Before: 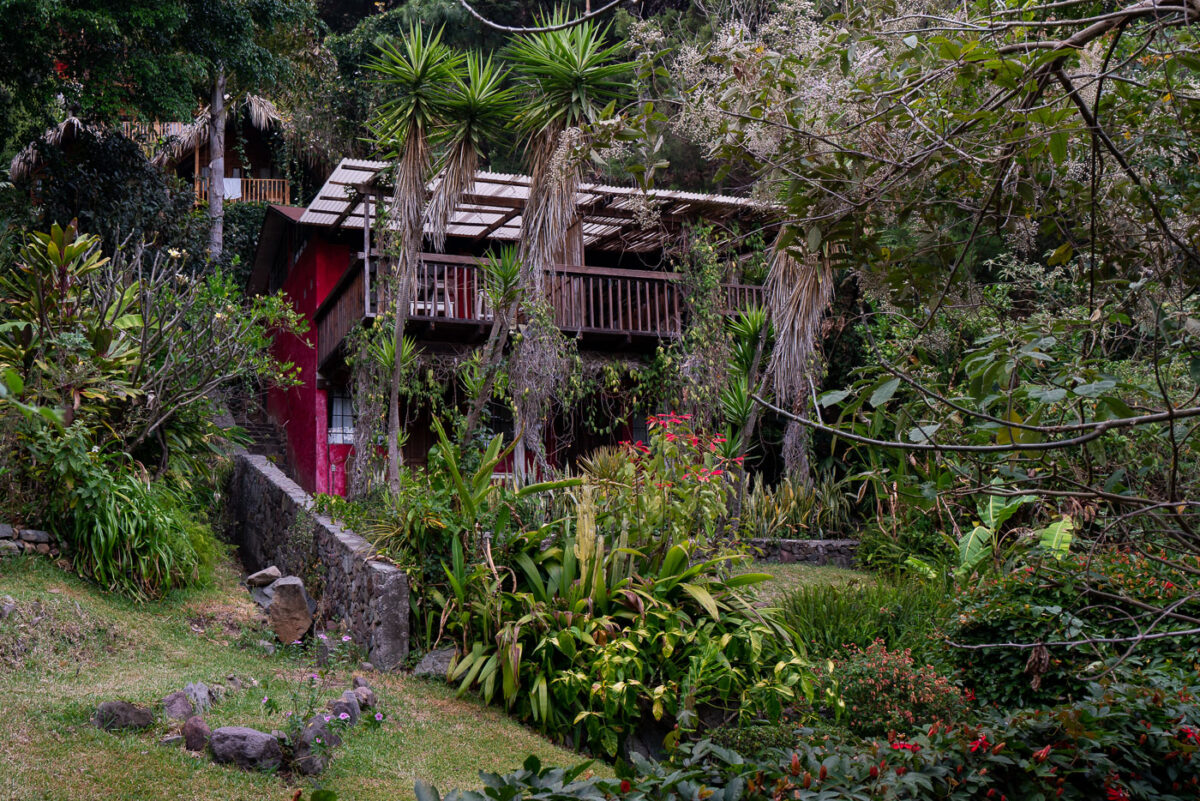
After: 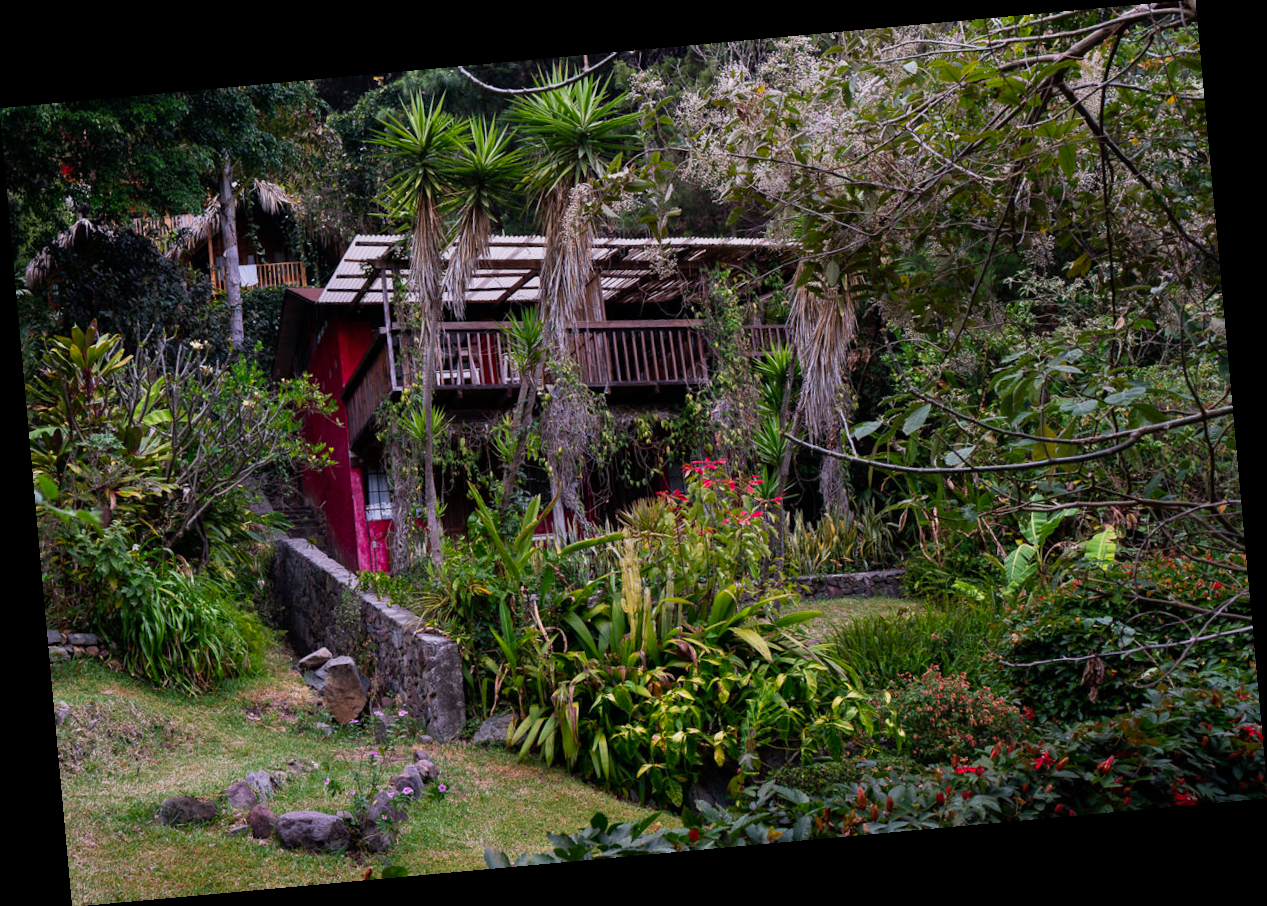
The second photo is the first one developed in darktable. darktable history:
white balance: red 1.004, blue 1.024
tone equalizer: on, module defaults
exposure: exposure -0.462 EV, compensate highlight preservation false
color balance: contrast 8.5%, output saturation 105%
base curve: curves: ch0 [(0, 0) (0.088, 0.125) (0.176, 0.251) (0.354, 0.501) (0.613, 0.749) (1, 0.877)], preserve colors none
rotate and perspective: rotation -5.2°, automatic cropping off
